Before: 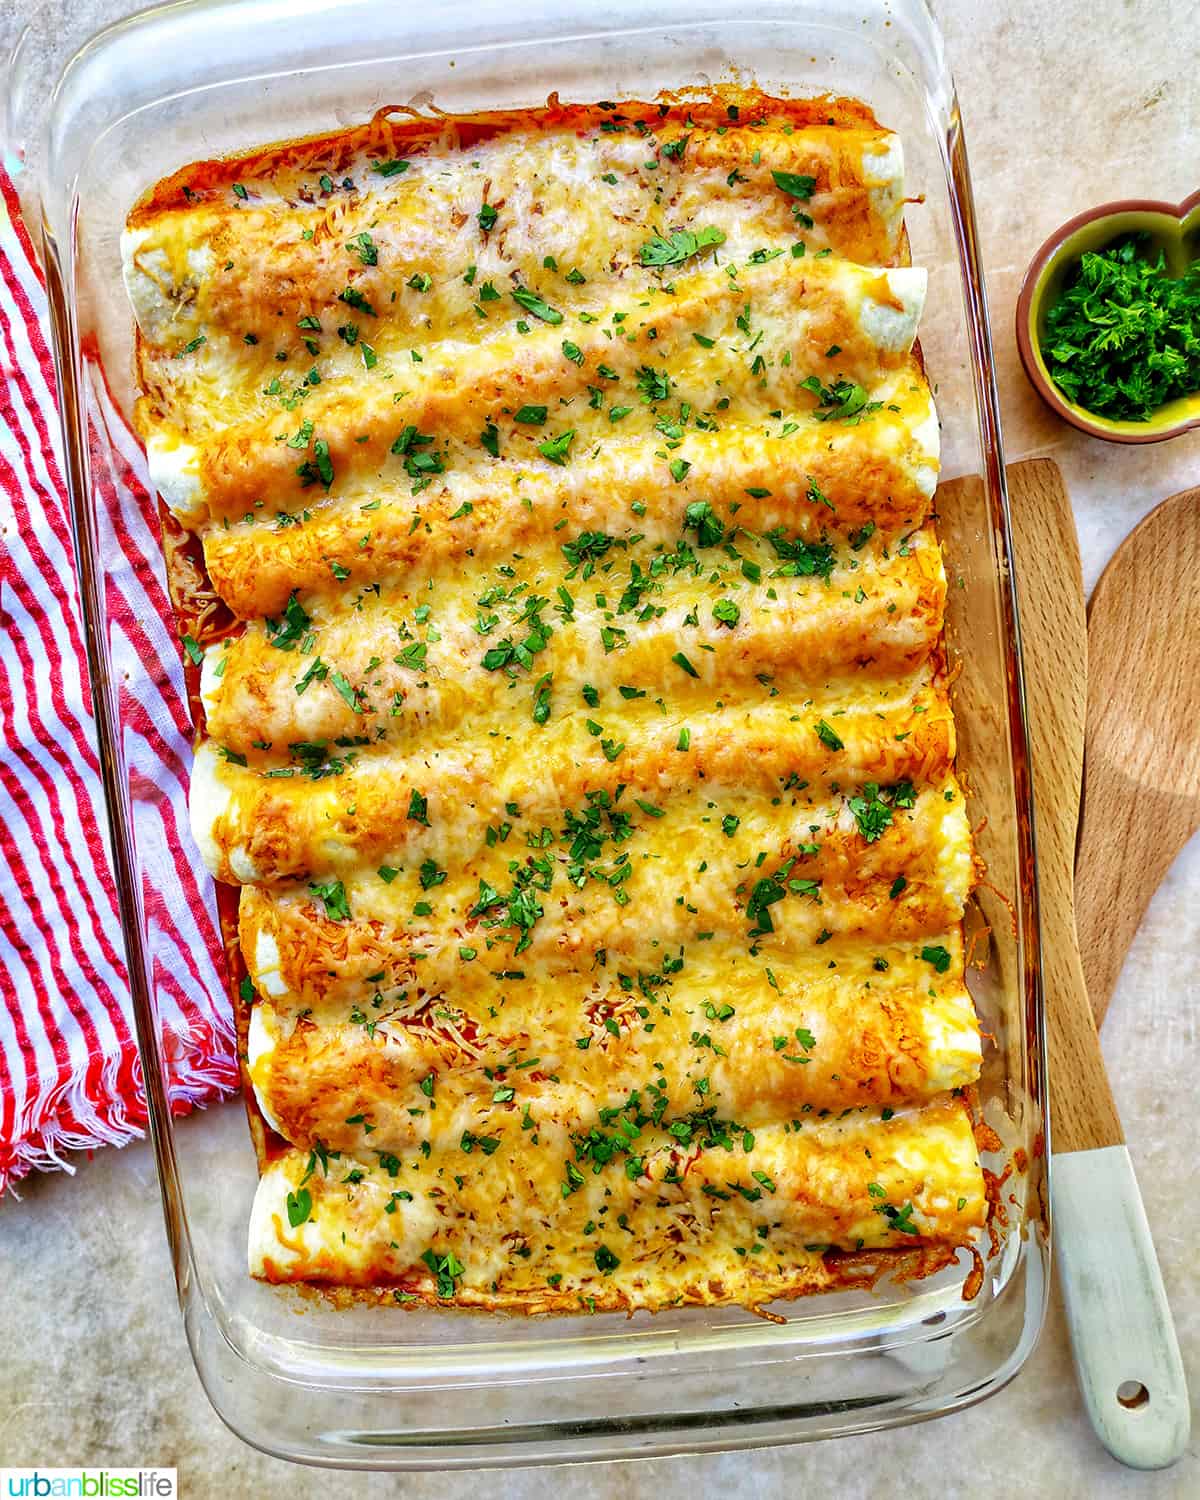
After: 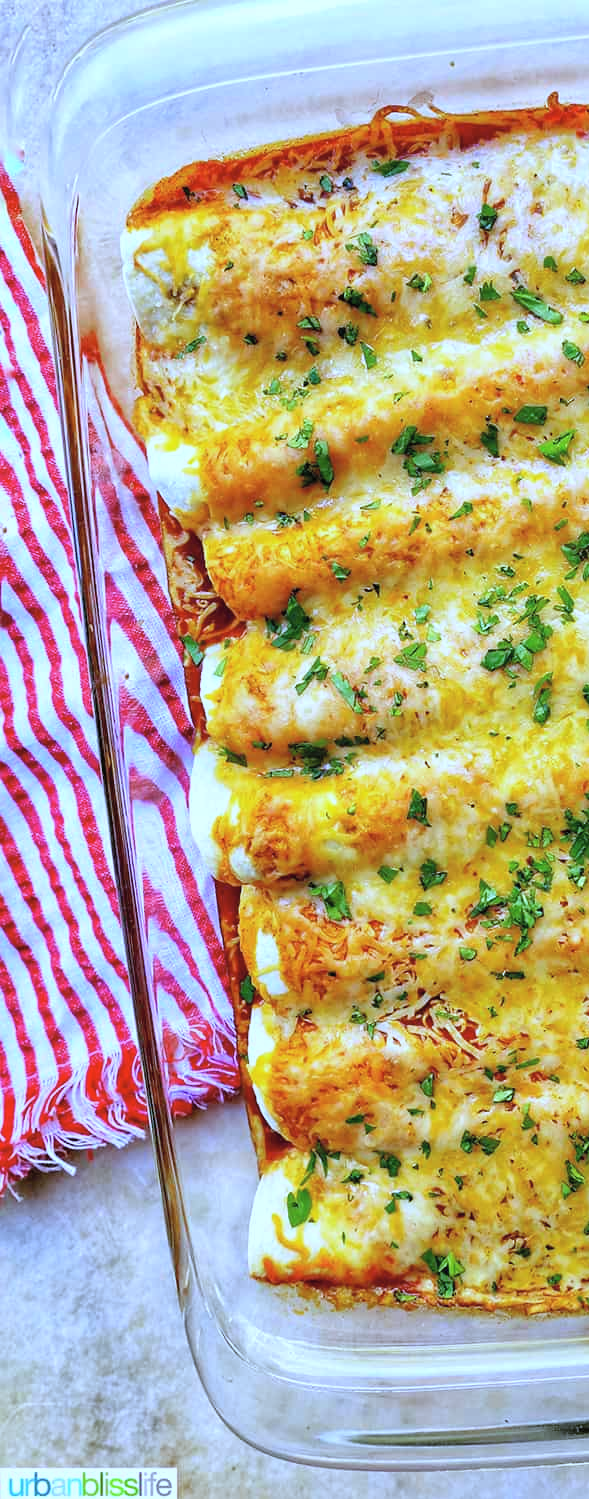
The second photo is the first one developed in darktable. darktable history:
white balance: red 0.871, blue 1.249
contrast brightness saturation: brightness 0.13
crop and rotate: left 0%, top 0%, right 50.845%
